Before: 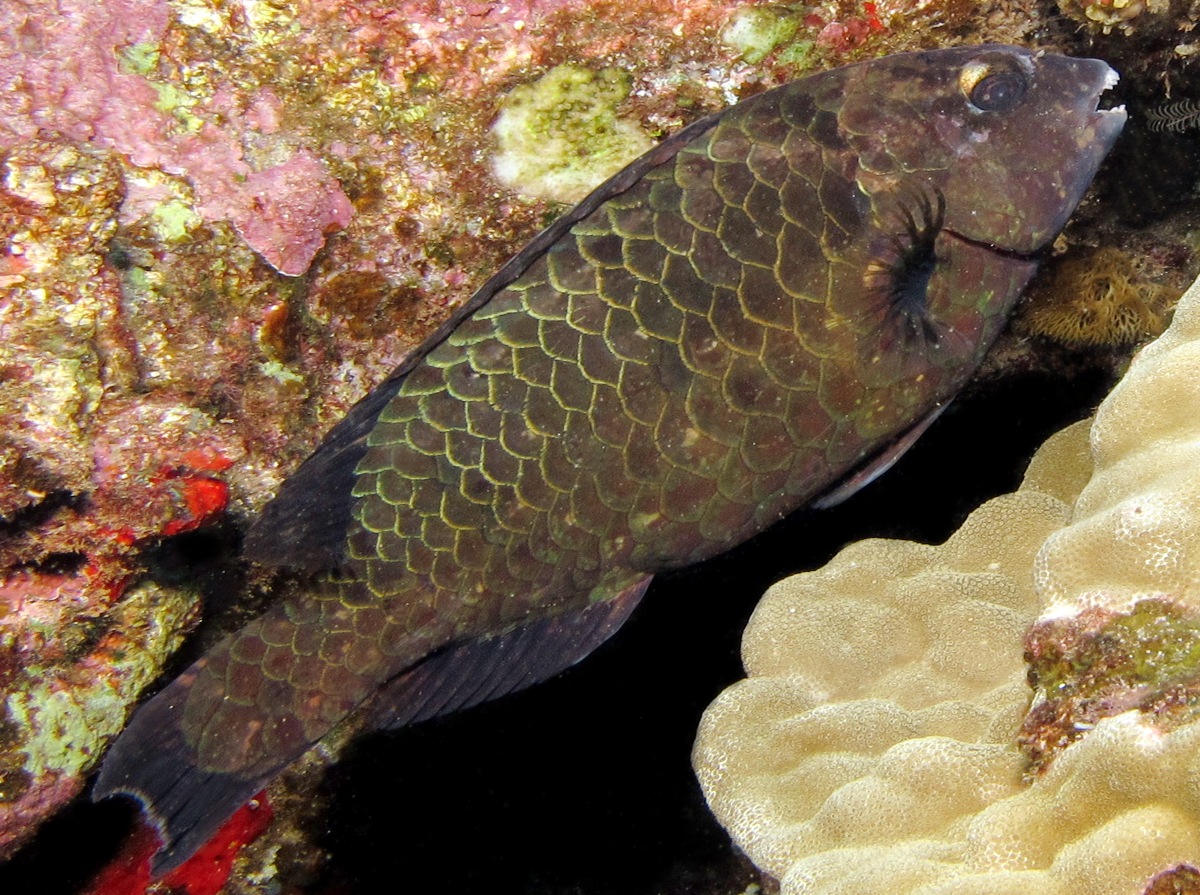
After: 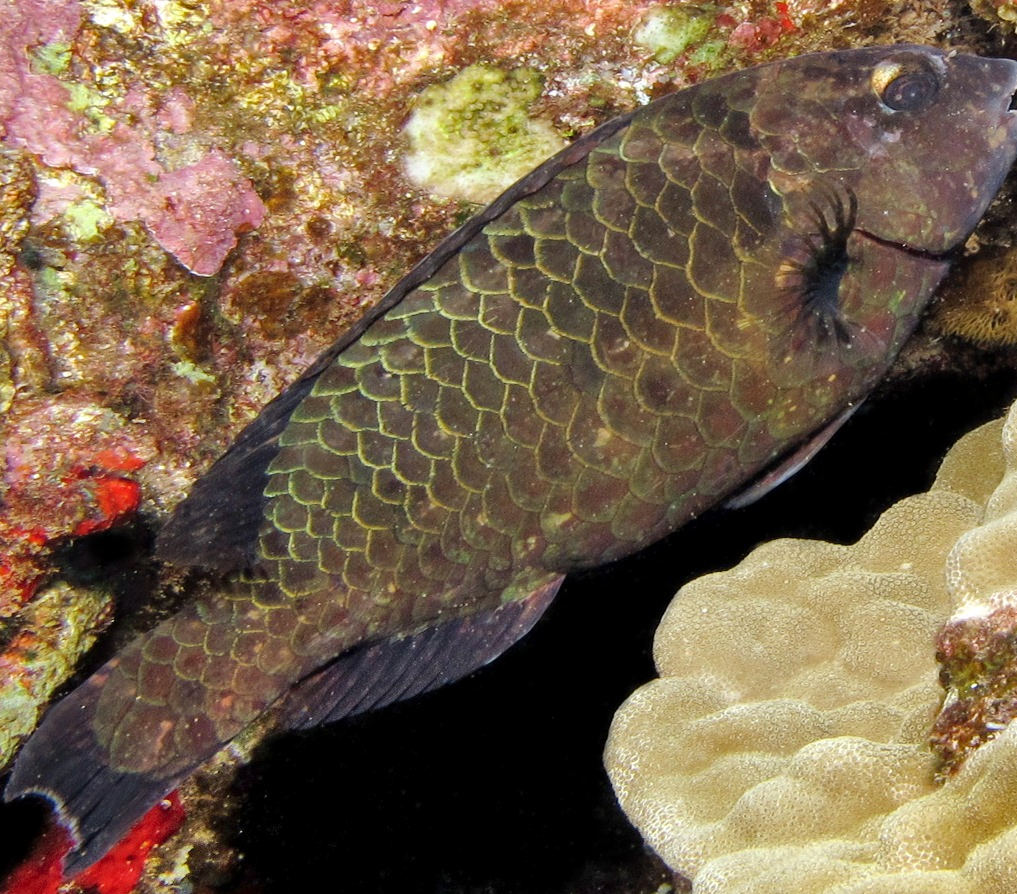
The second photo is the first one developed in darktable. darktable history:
crop: left 7.398%, right 7.797%
shadows and highlights: white point adjustment 0.032, soften with gaussian
